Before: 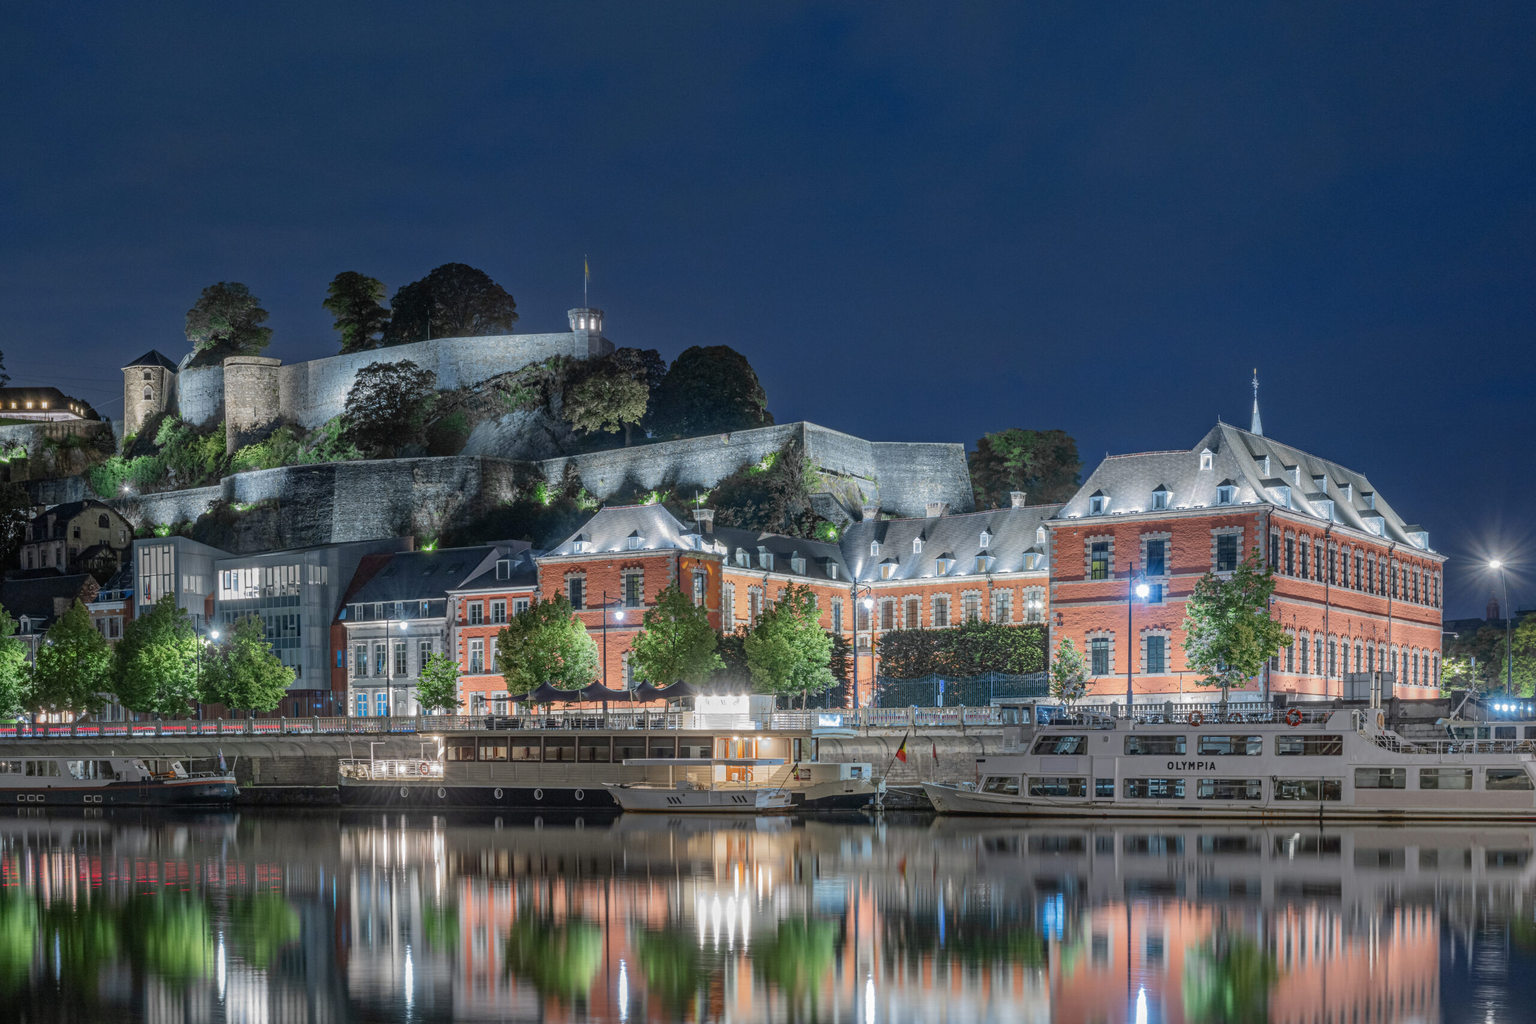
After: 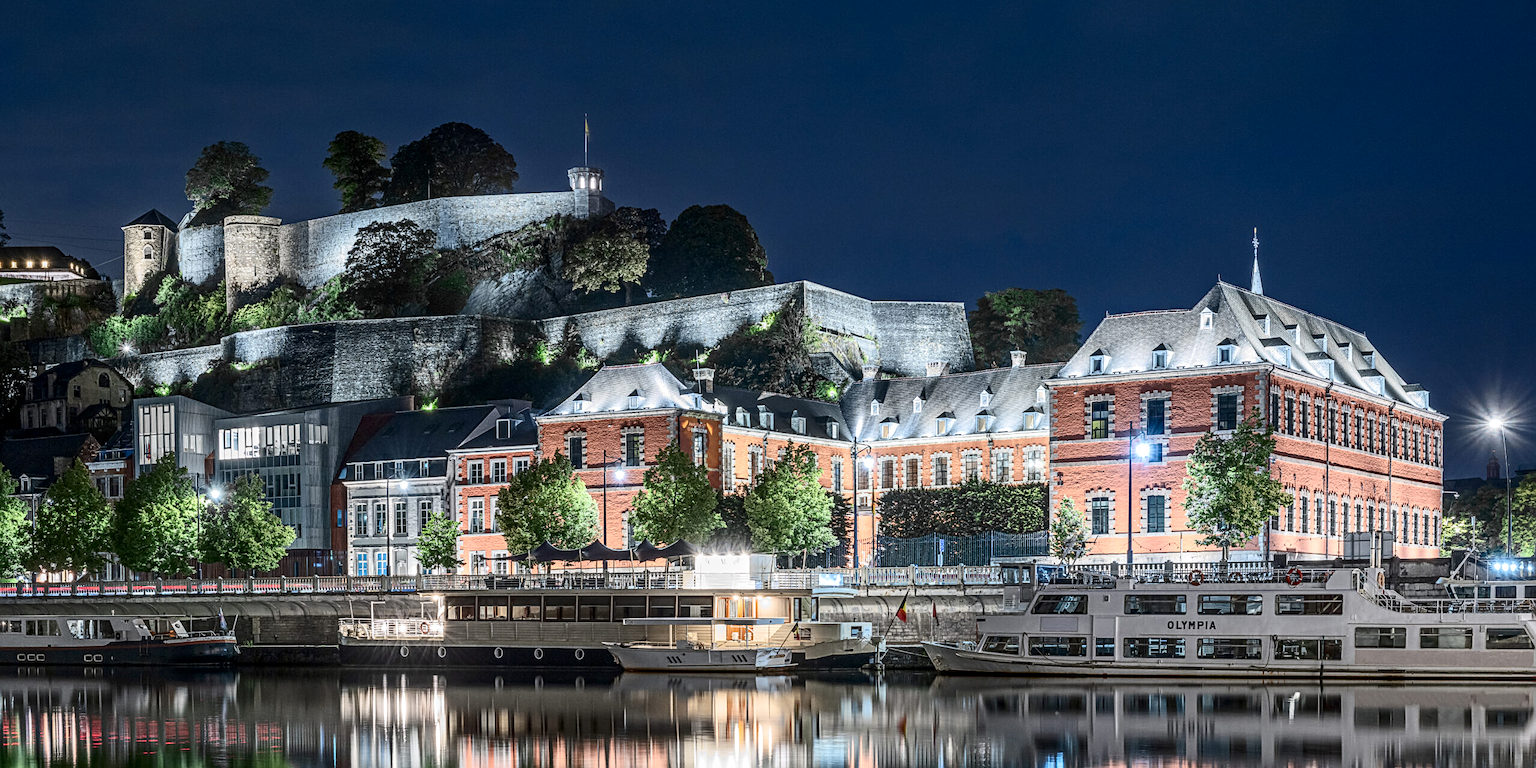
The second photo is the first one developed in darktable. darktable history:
contrast brightness saturation: contrast 0.39, brightness 0.1
crop: top 13.819%, bottom 11.169%
base curve: preserve colors none
local contrast: on, module defaults
sharpen: on, module defaults
white balance: red 1, blue 1
